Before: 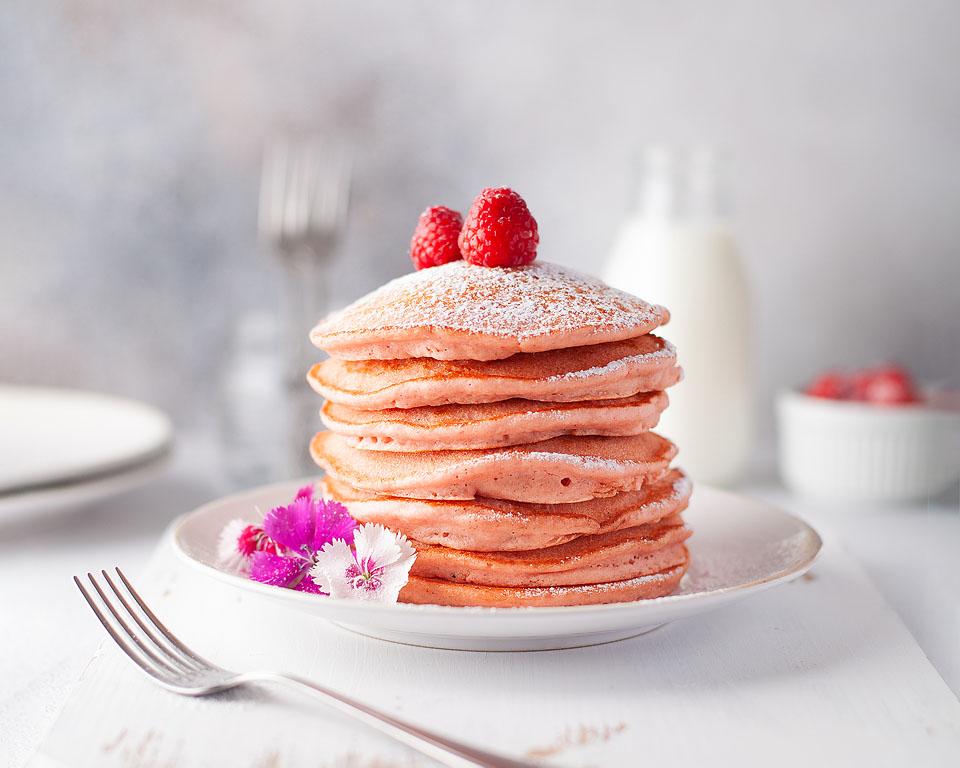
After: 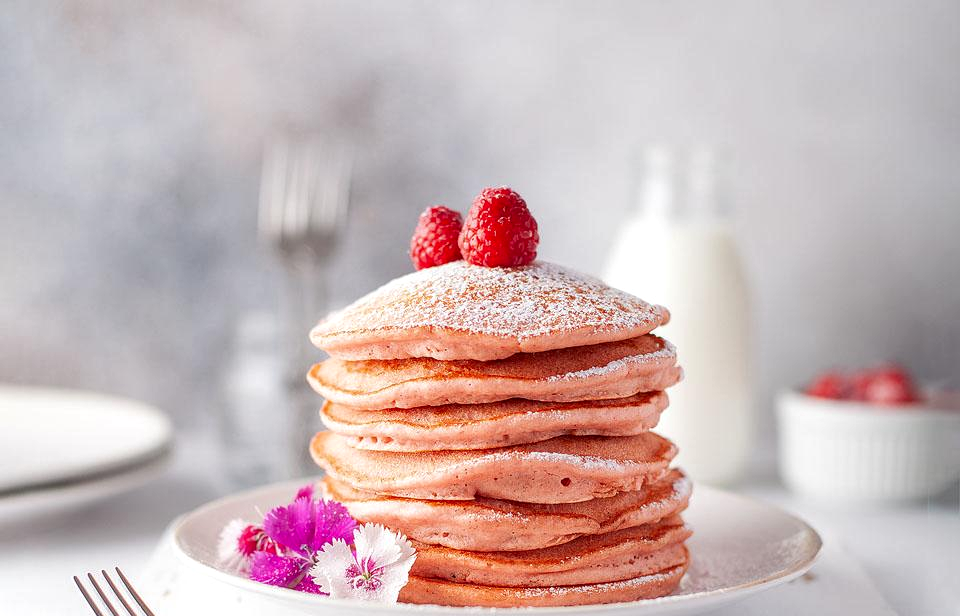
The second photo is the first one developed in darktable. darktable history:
local contrast: on, module defaults
crop: bottom 19.669%
